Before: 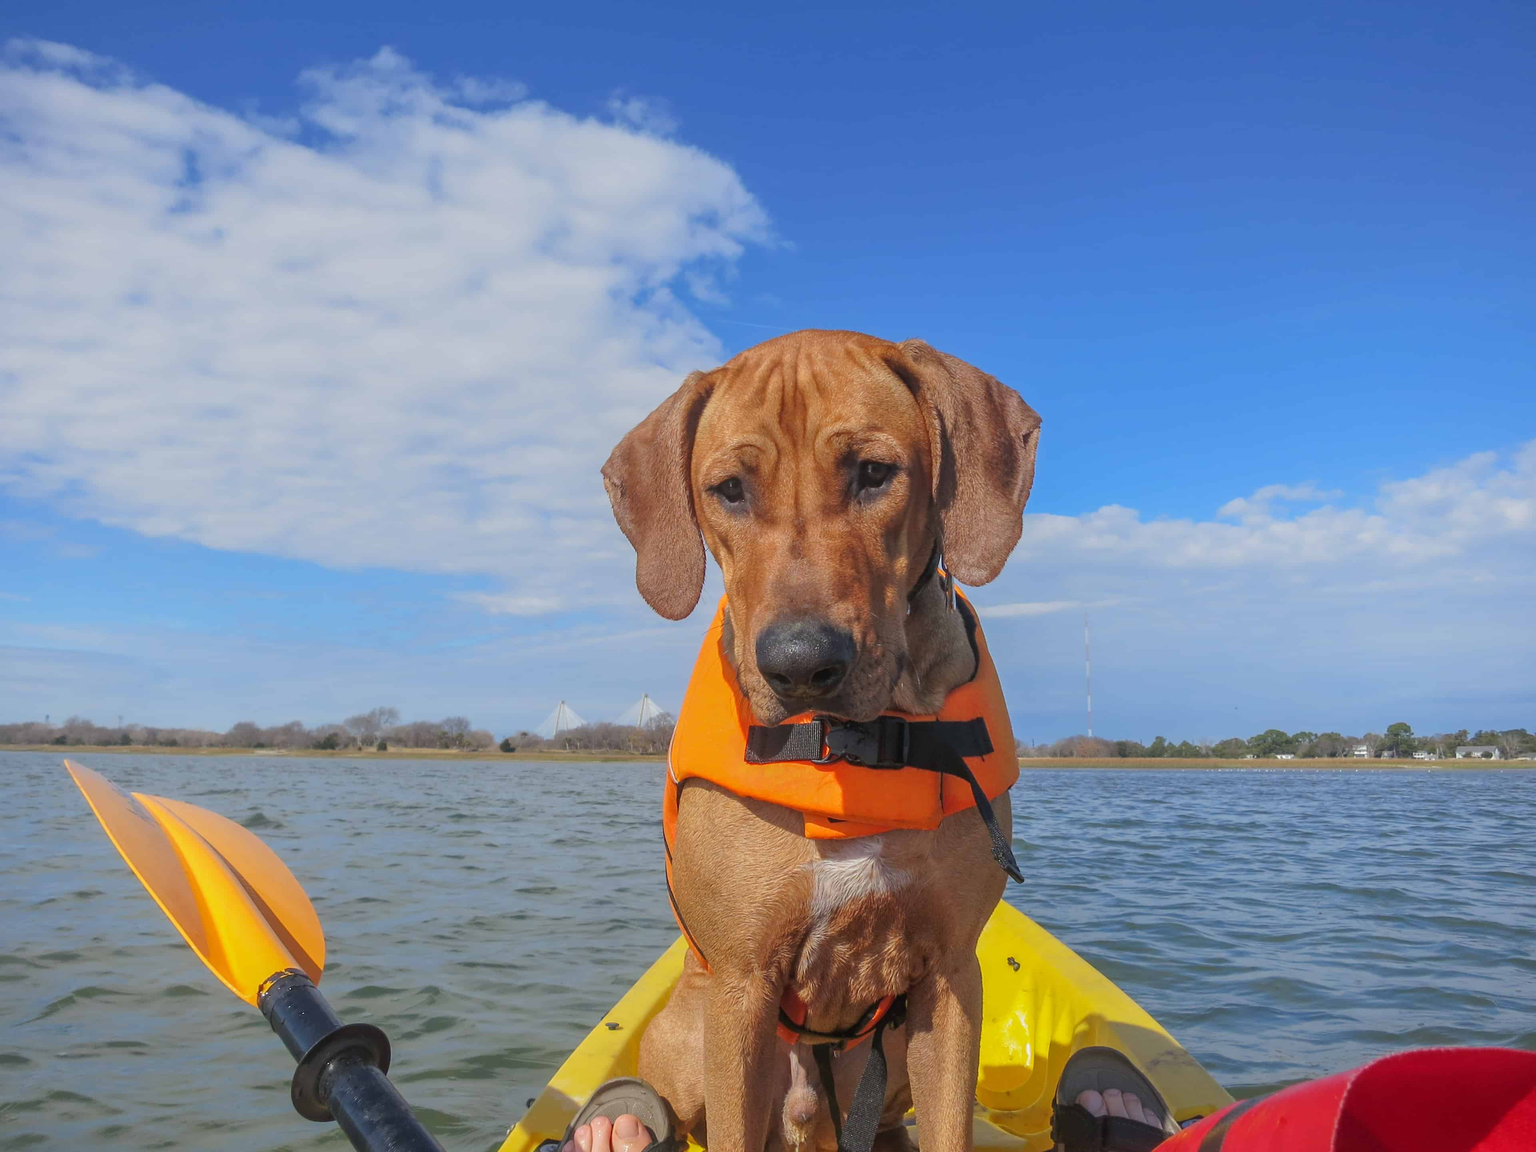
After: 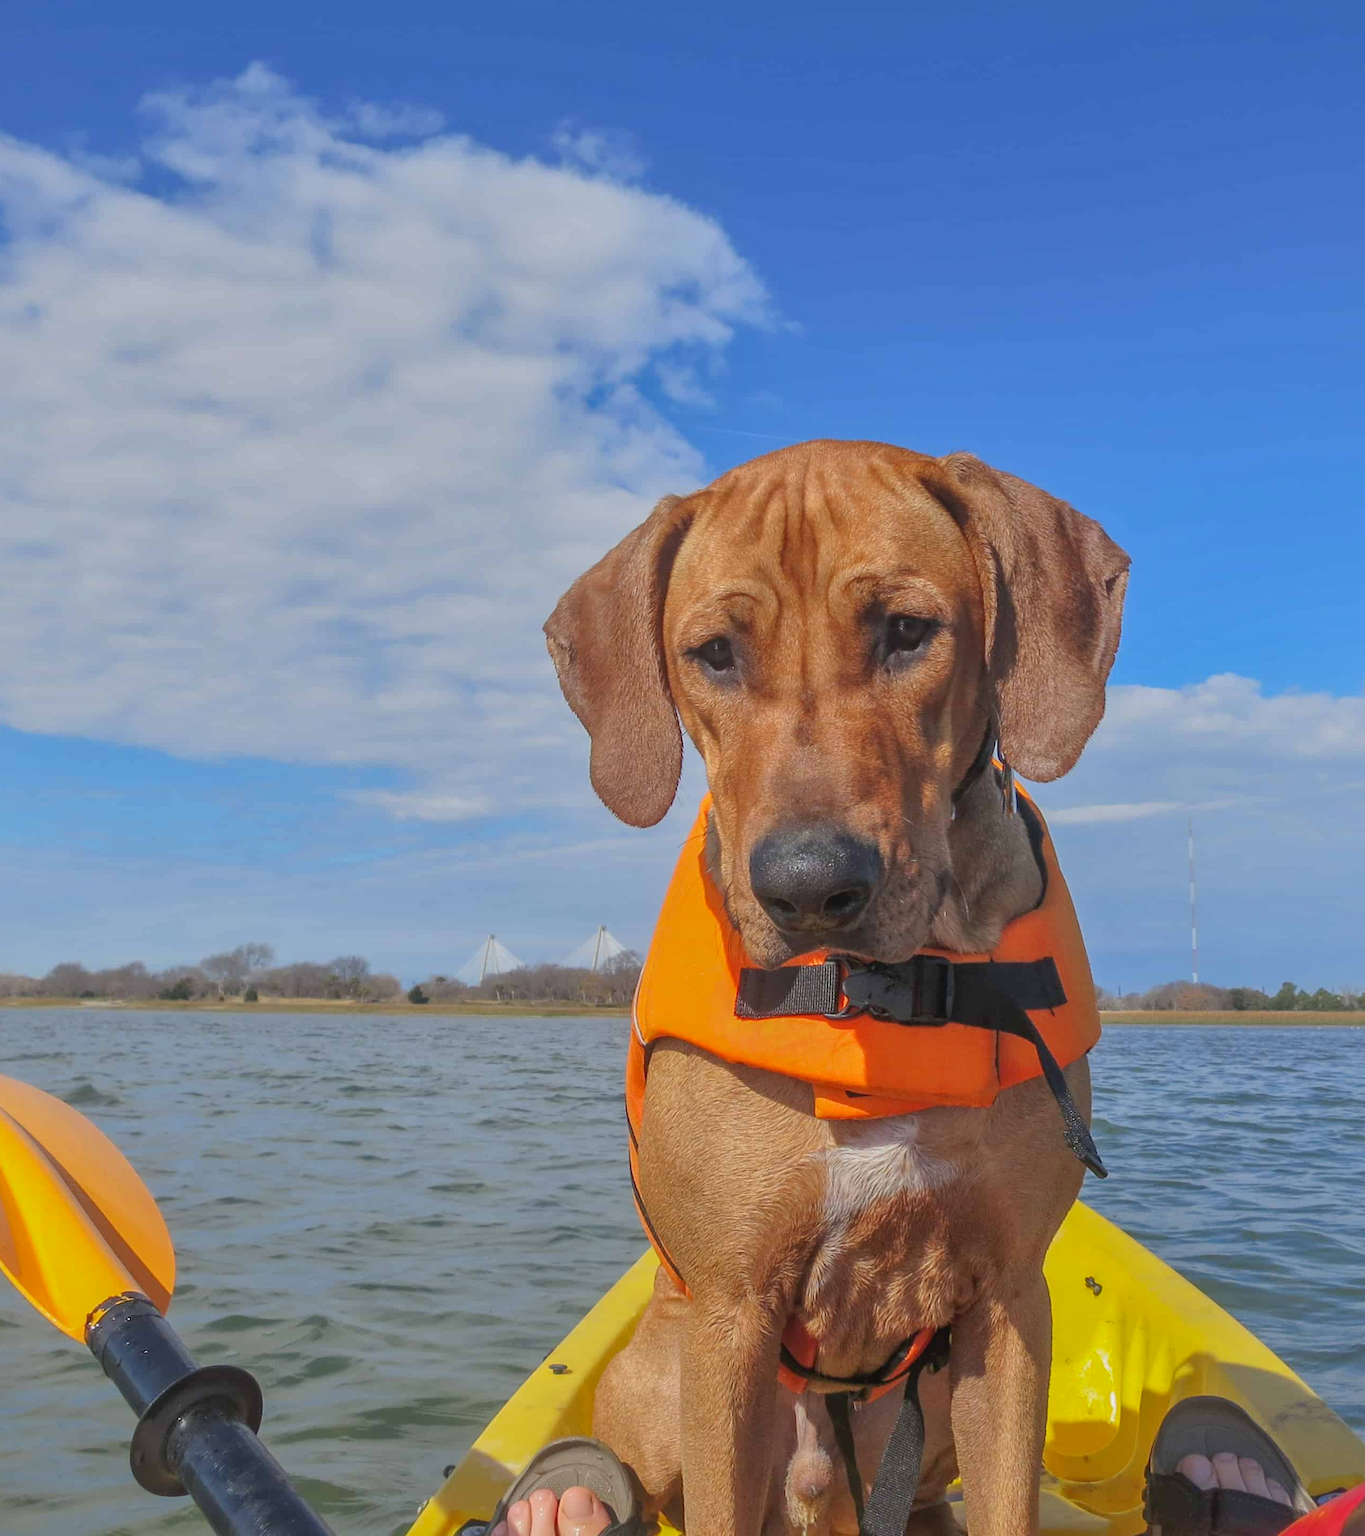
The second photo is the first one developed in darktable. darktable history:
crop and rotate: left 12.648%, right 20.685%
shadows and highlights: on, module defaults
